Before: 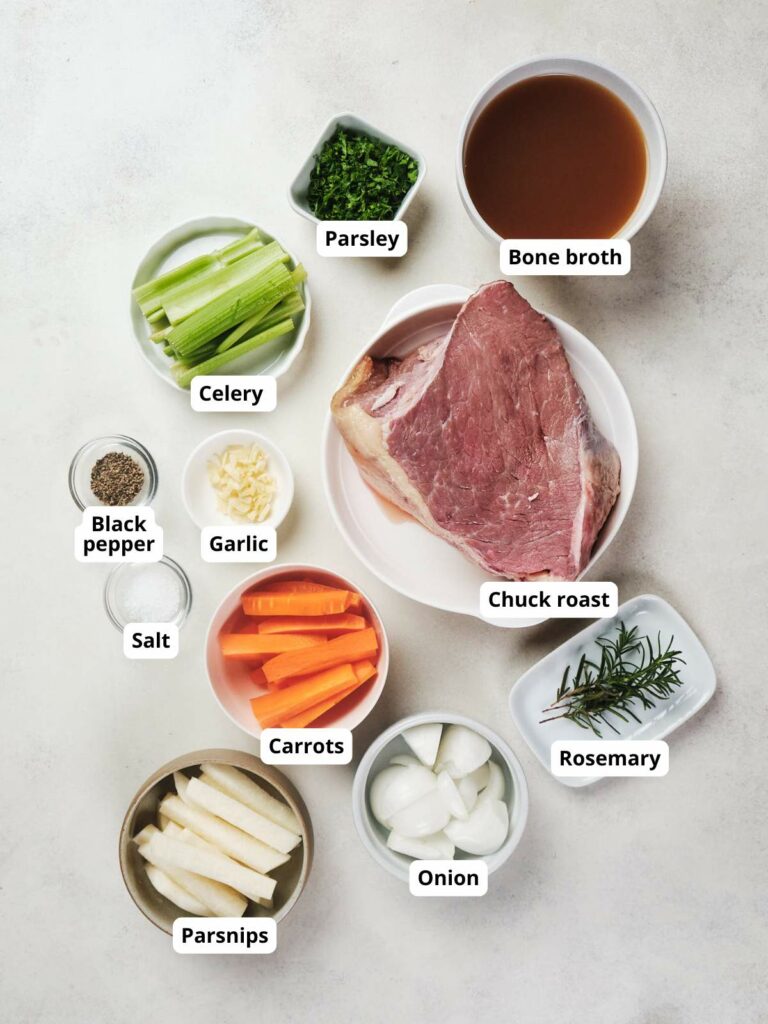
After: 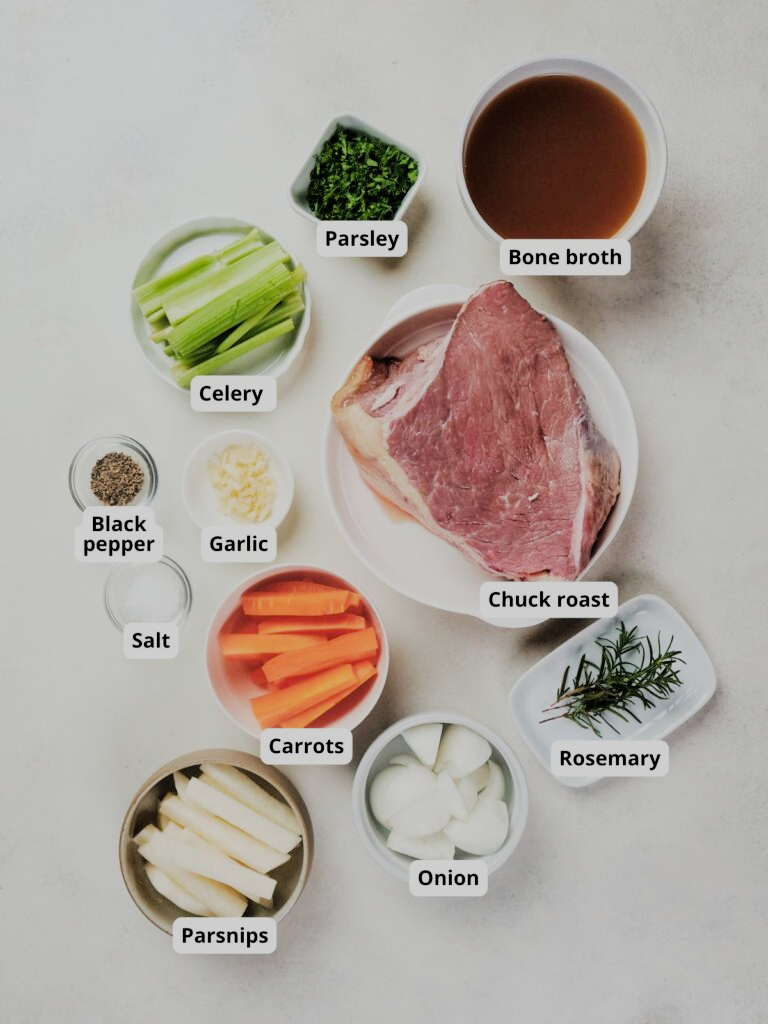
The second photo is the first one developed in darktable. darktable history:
filmic rgb: black relative exposure -7.21 EV, white relative exposure 5.38 EV, hardness 3.03, preserve chrominance max RGB
exposure: compensate highlight preservation false
